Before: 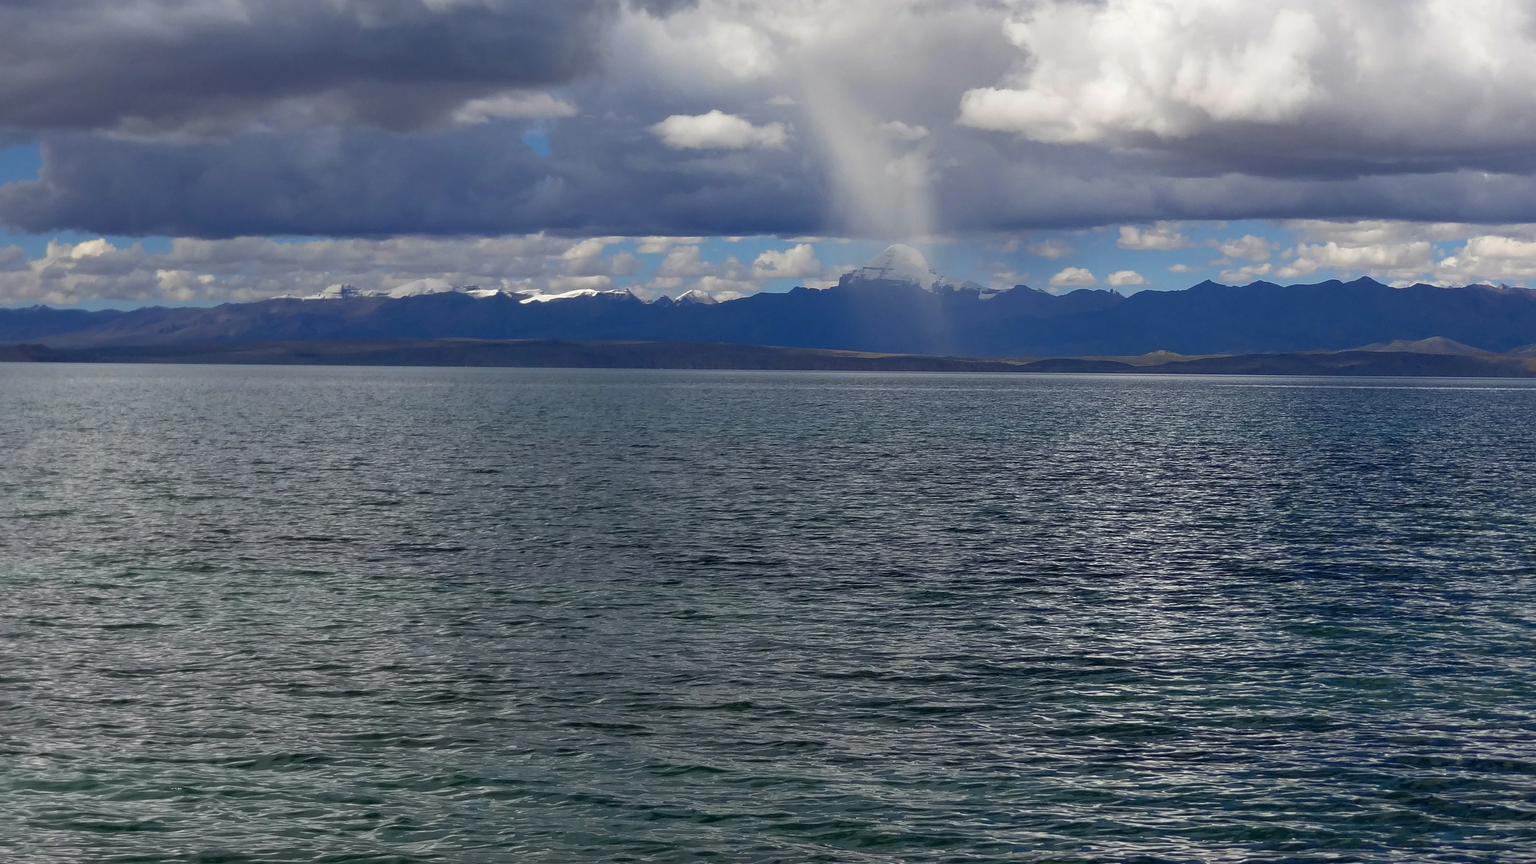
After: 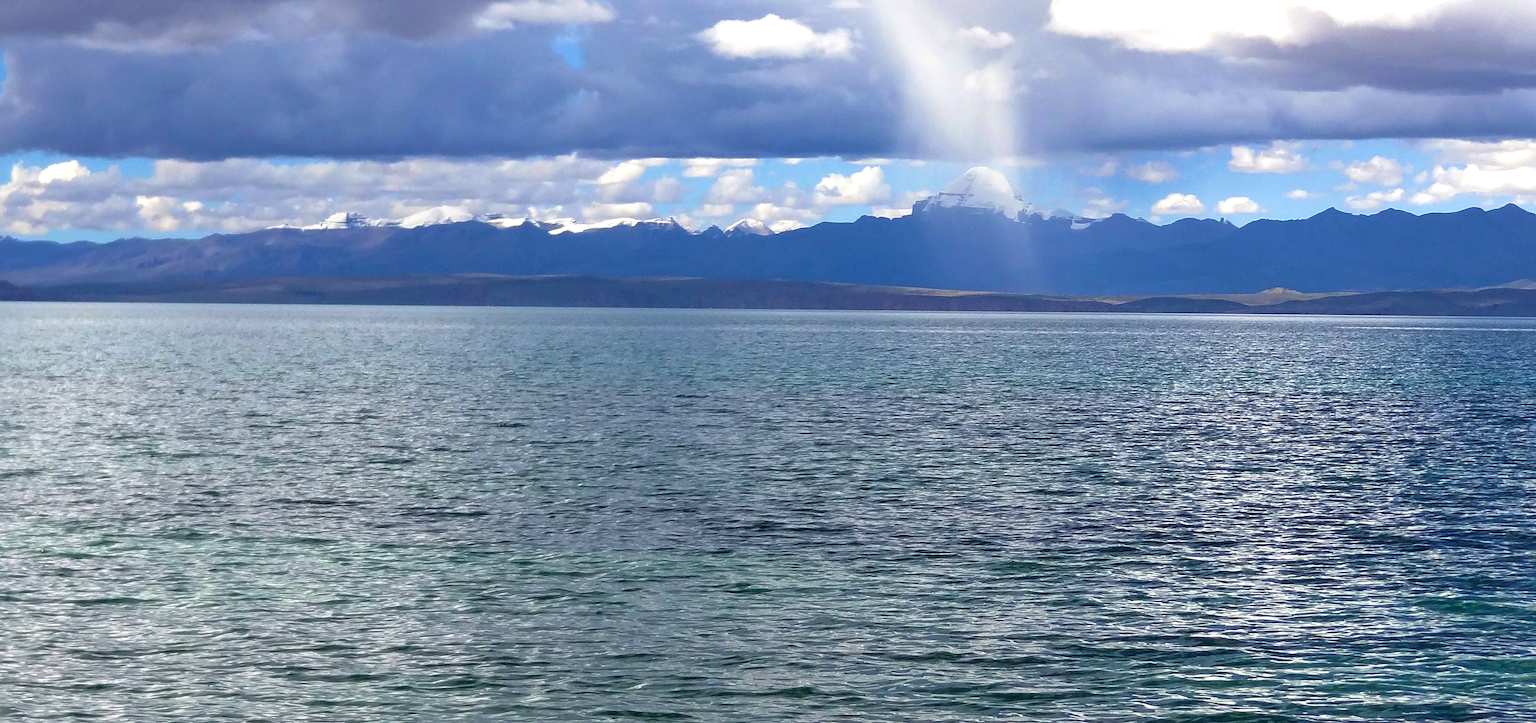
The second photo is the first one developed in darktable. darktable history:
crop and rotate: left 2.425%, top 11.305%, right 9.6%, bottom 15.08%
exposure: black level correction 0, exposure 1.1 EV, compensate exposure bias true, compensate highlight preservation false
velvia: strength 39.63%
